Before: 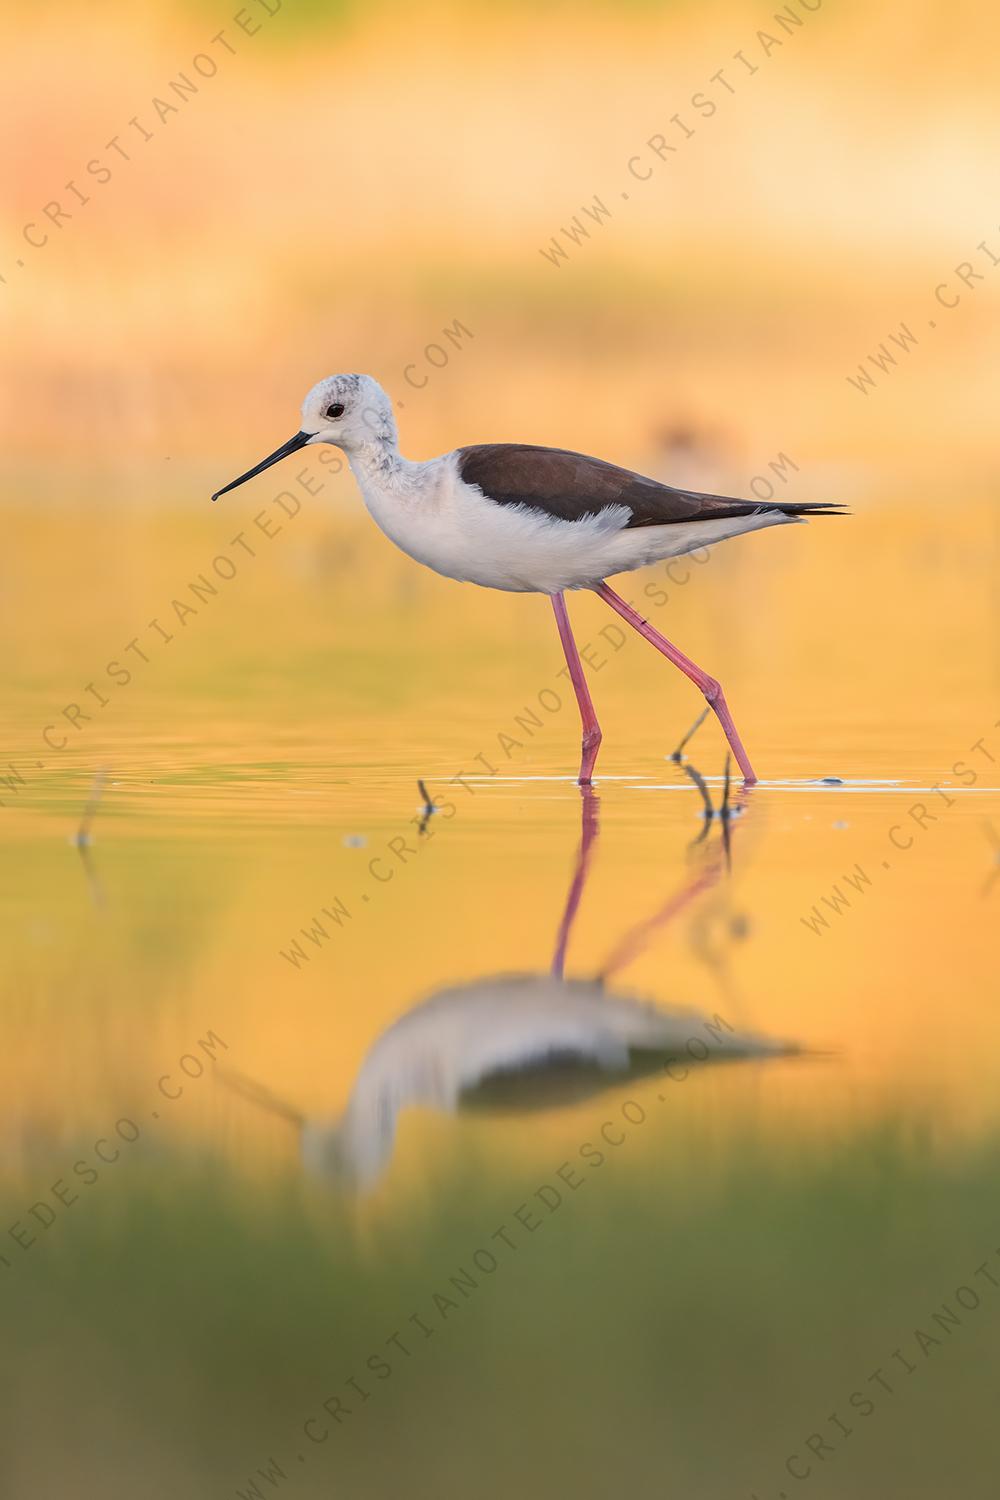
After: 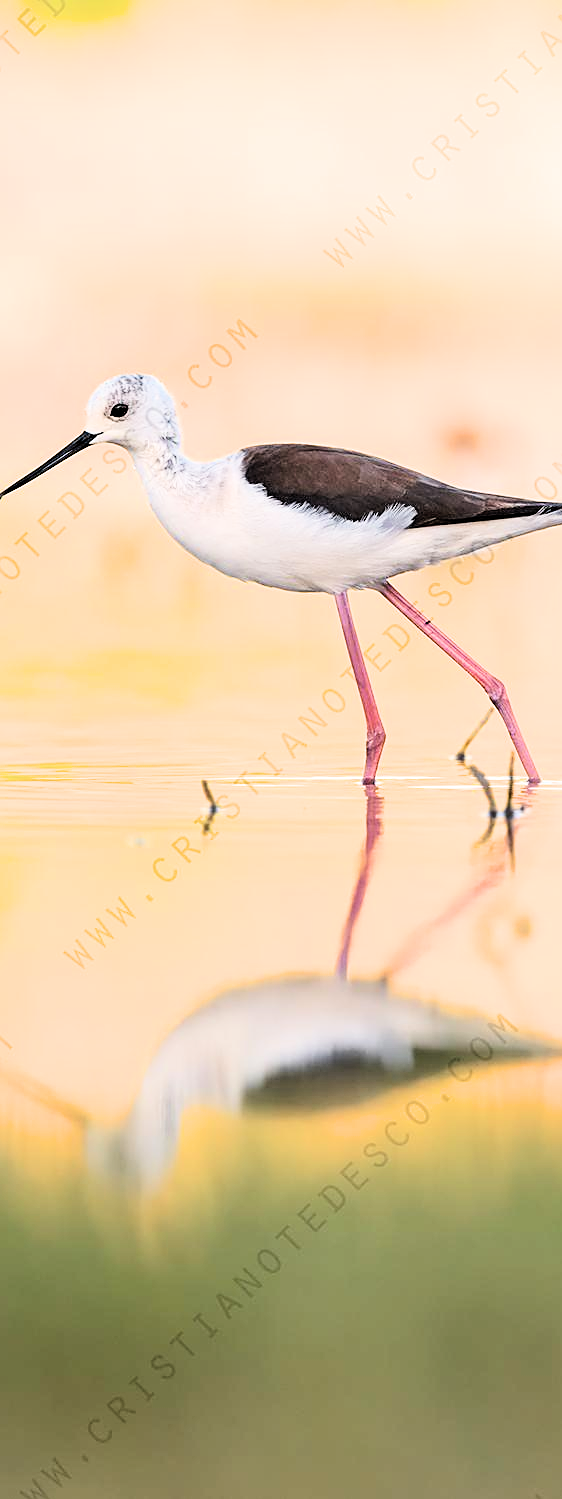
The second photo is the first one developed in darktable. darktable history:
sharpen: on, module defaults
crop: left 21.609%, right 22.123%, bottom 0.012%
exposure: exposure 0.769 EV, compensate highlight preservation false
filmic rgb: black relative exposure -4.05 EV, white relative exposure 2.98 EV, hardness 3.02, contrast 1.493
